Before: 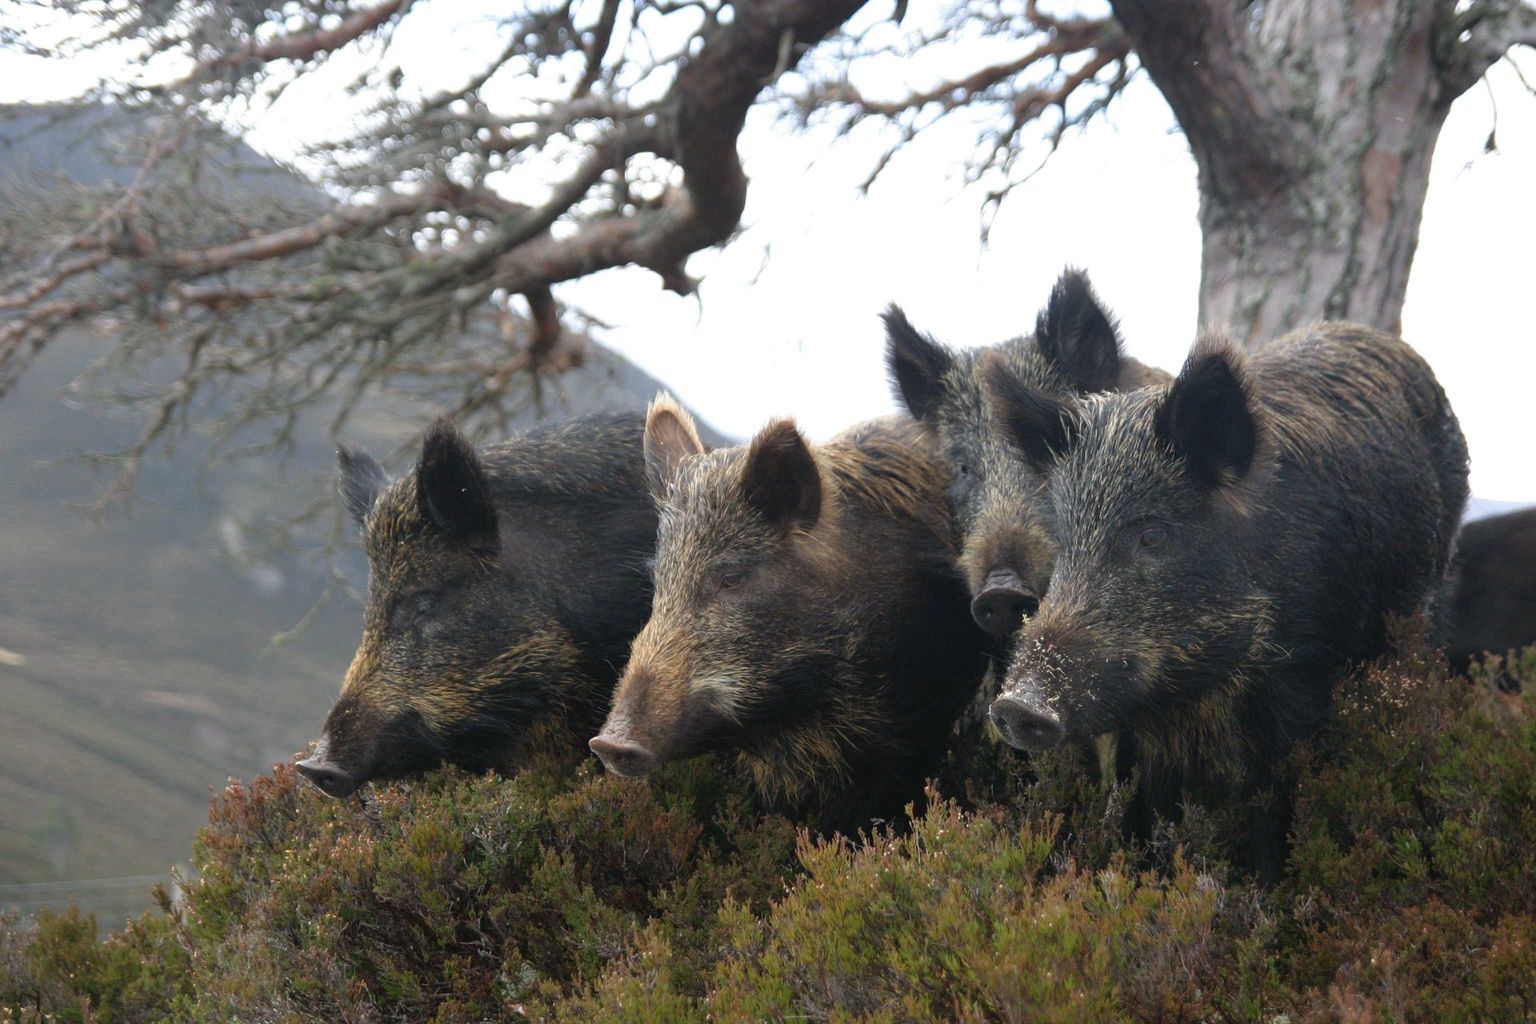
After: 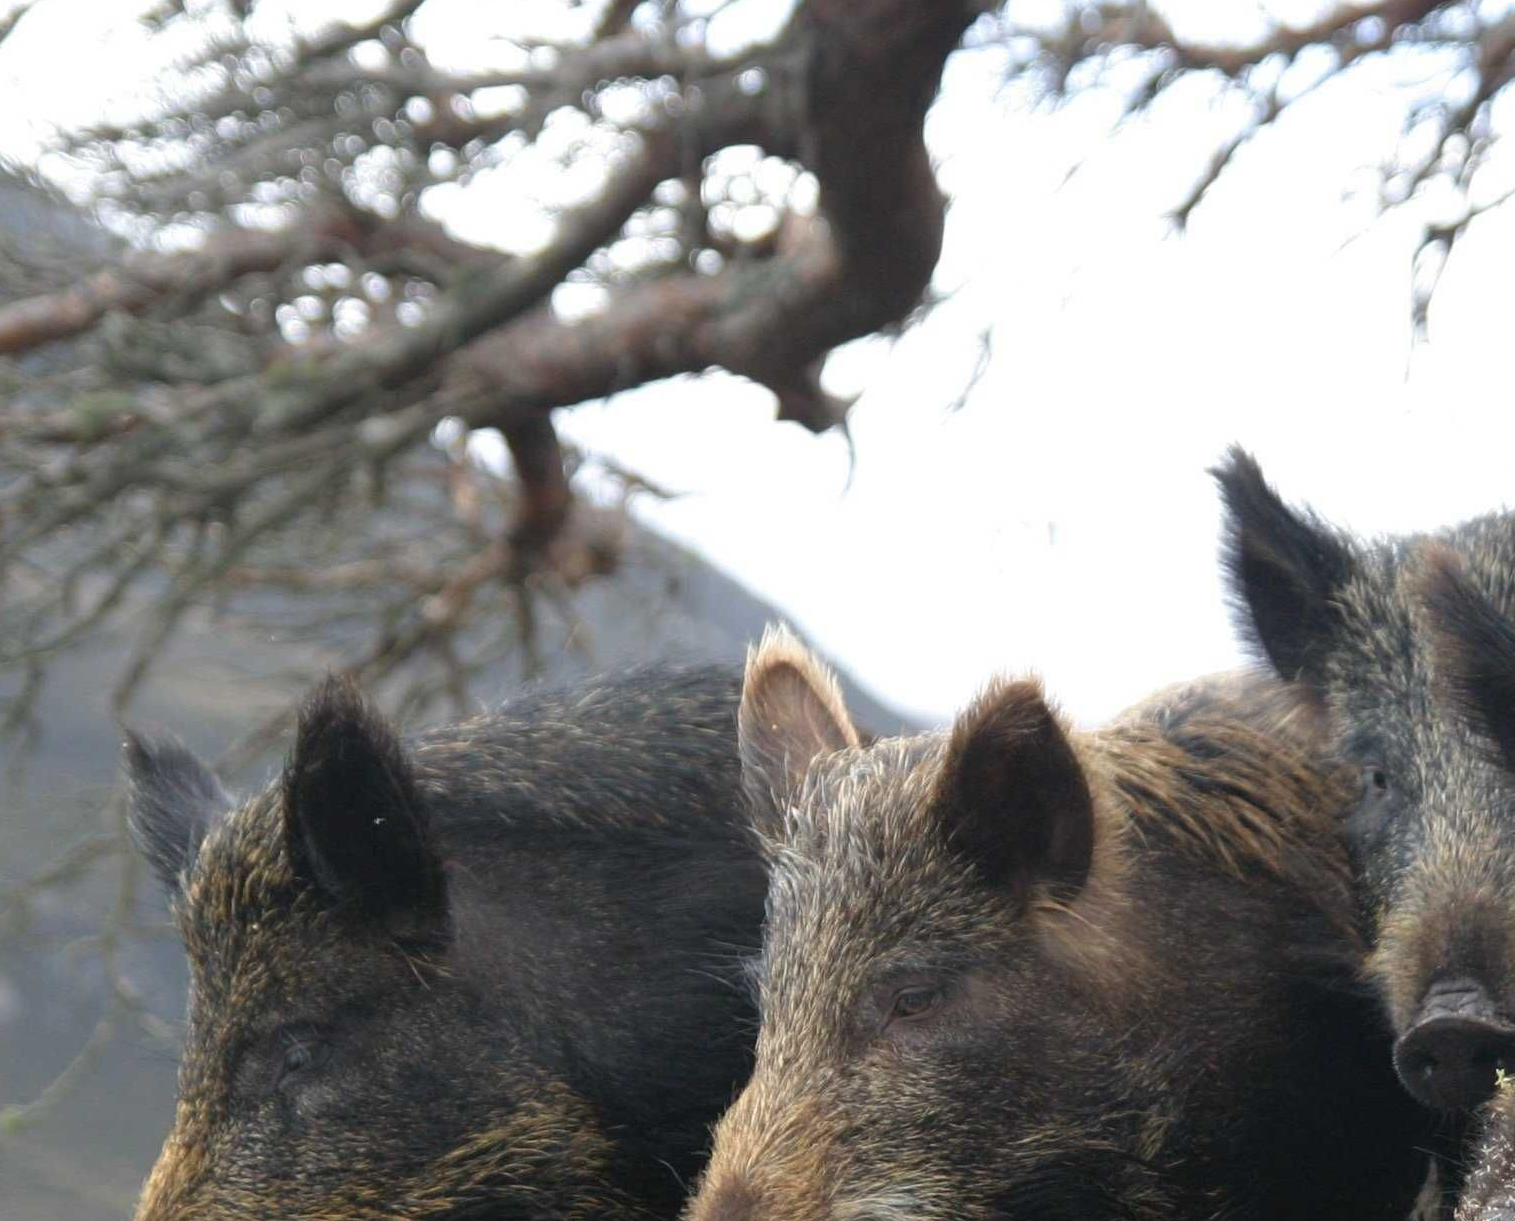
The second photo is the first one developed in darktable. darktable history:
crop: left 17.886%, top 7.805%, right 32.794%, bottom 32.558%
